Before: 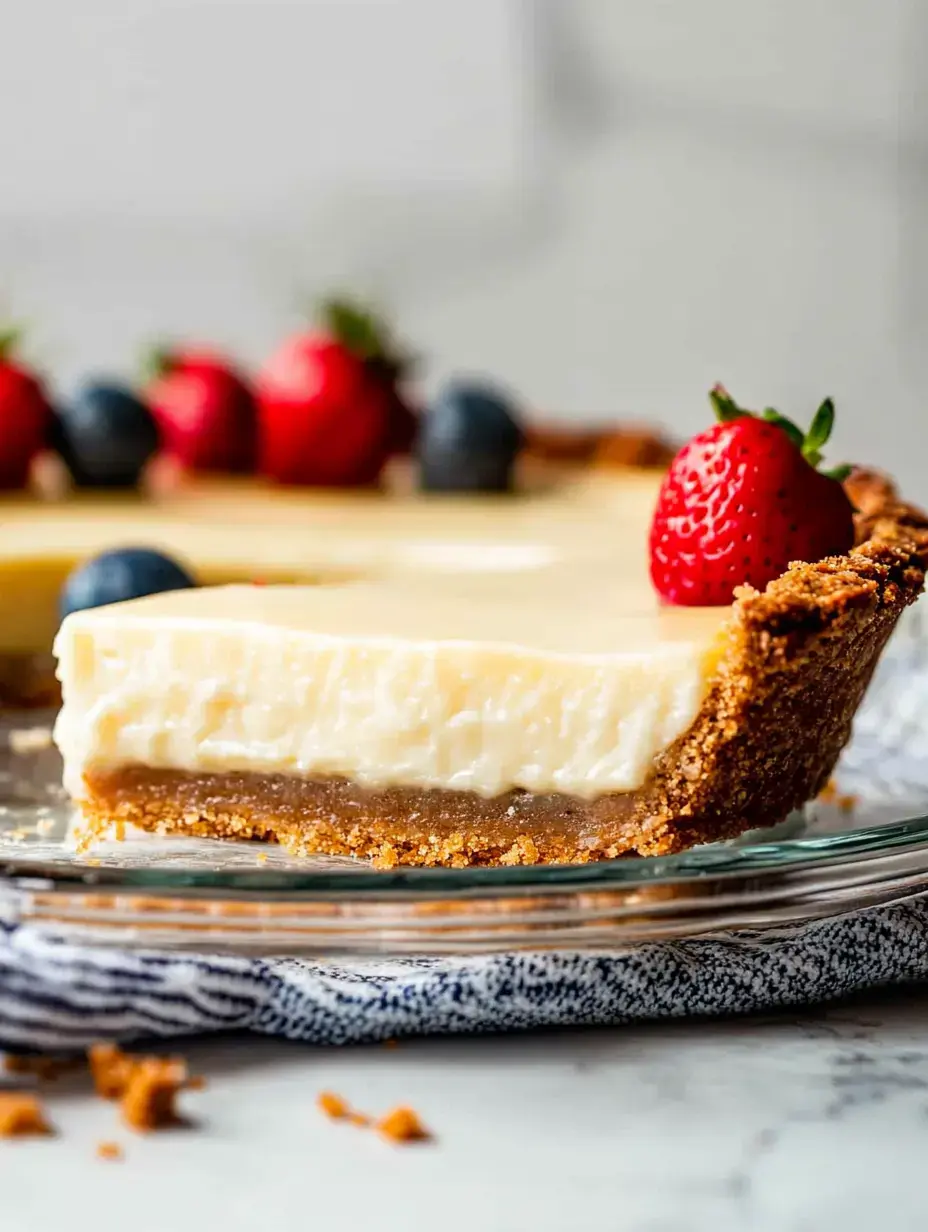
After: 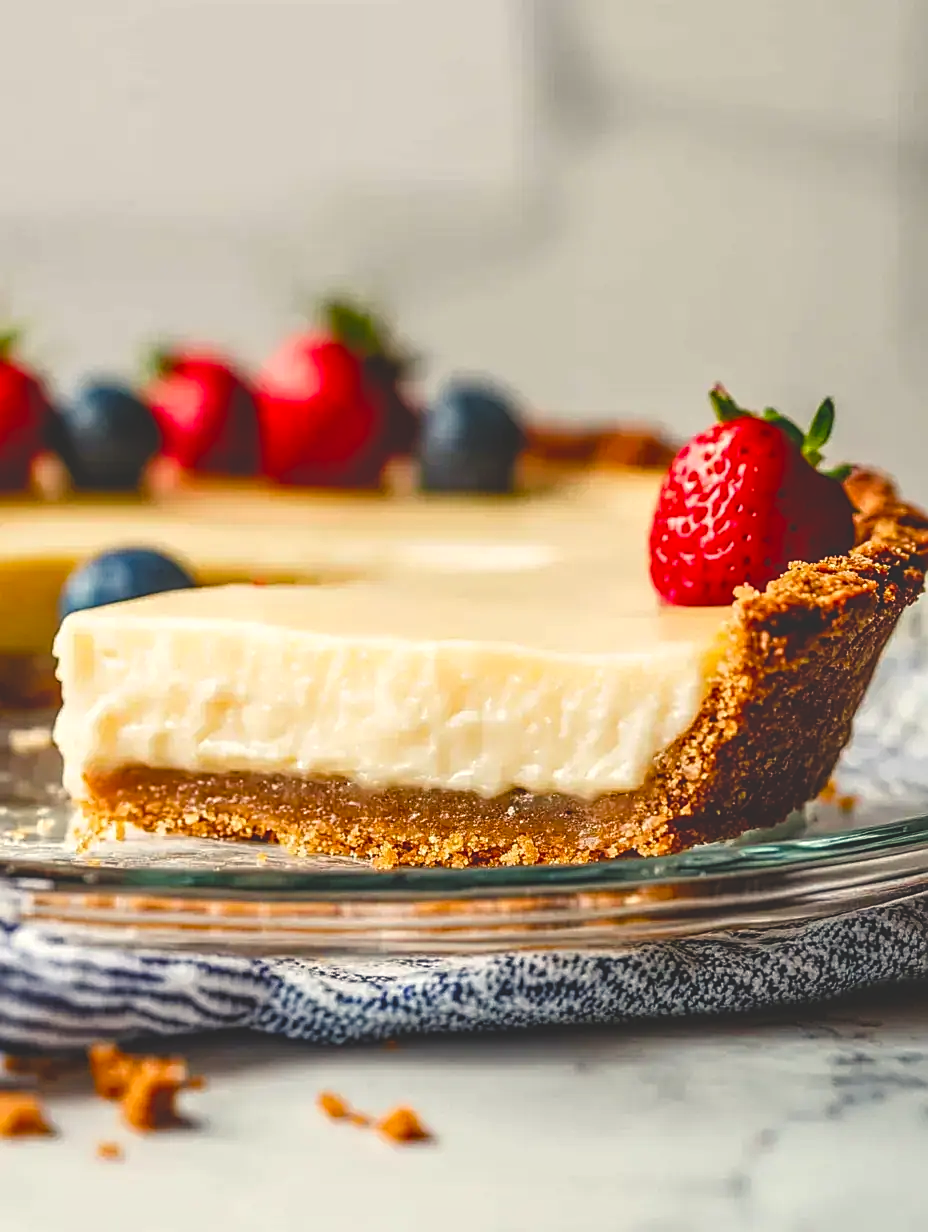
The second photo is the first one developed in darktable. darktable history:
local contrast: on, module defaults
exposure: black level correction -0.028, compensate exposure bias true, compensate highlight preservation false
sharpen: on, module defaults
color balance rgb: highlights gain › chroma 3.092%, highlights gain › hue 75.87°, perceptual saturation grading › global saturation 20%, perceptual saturation grading › highlights -25.115%, perceptual saturation grading › shadows 49.603%, global vibrance 20%
